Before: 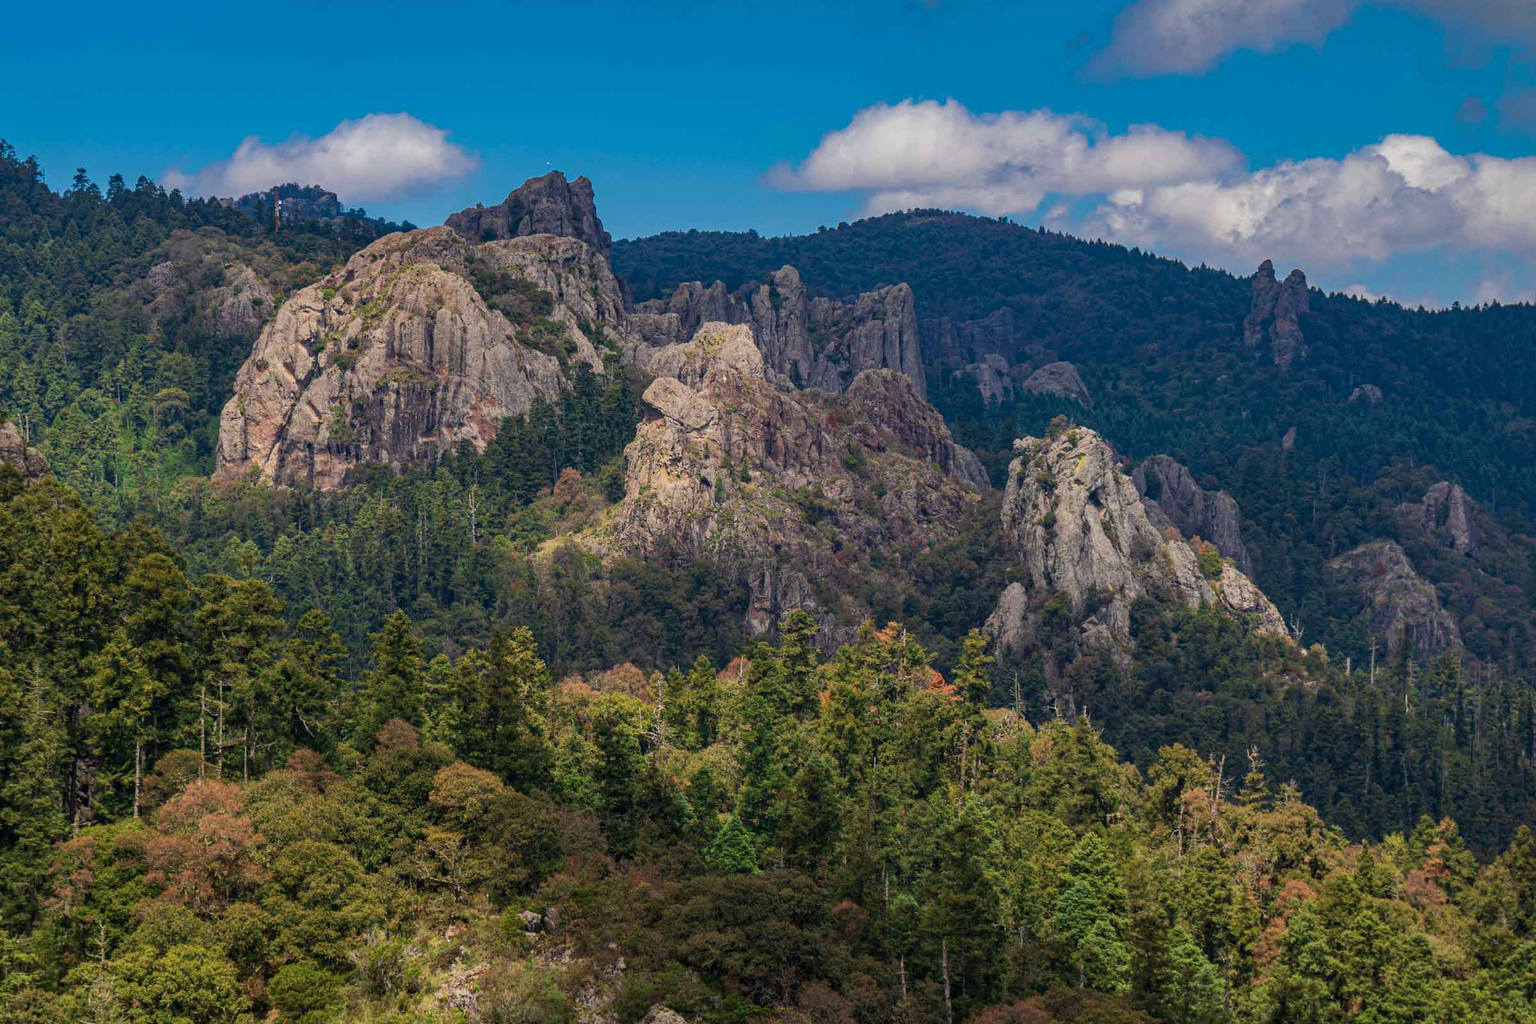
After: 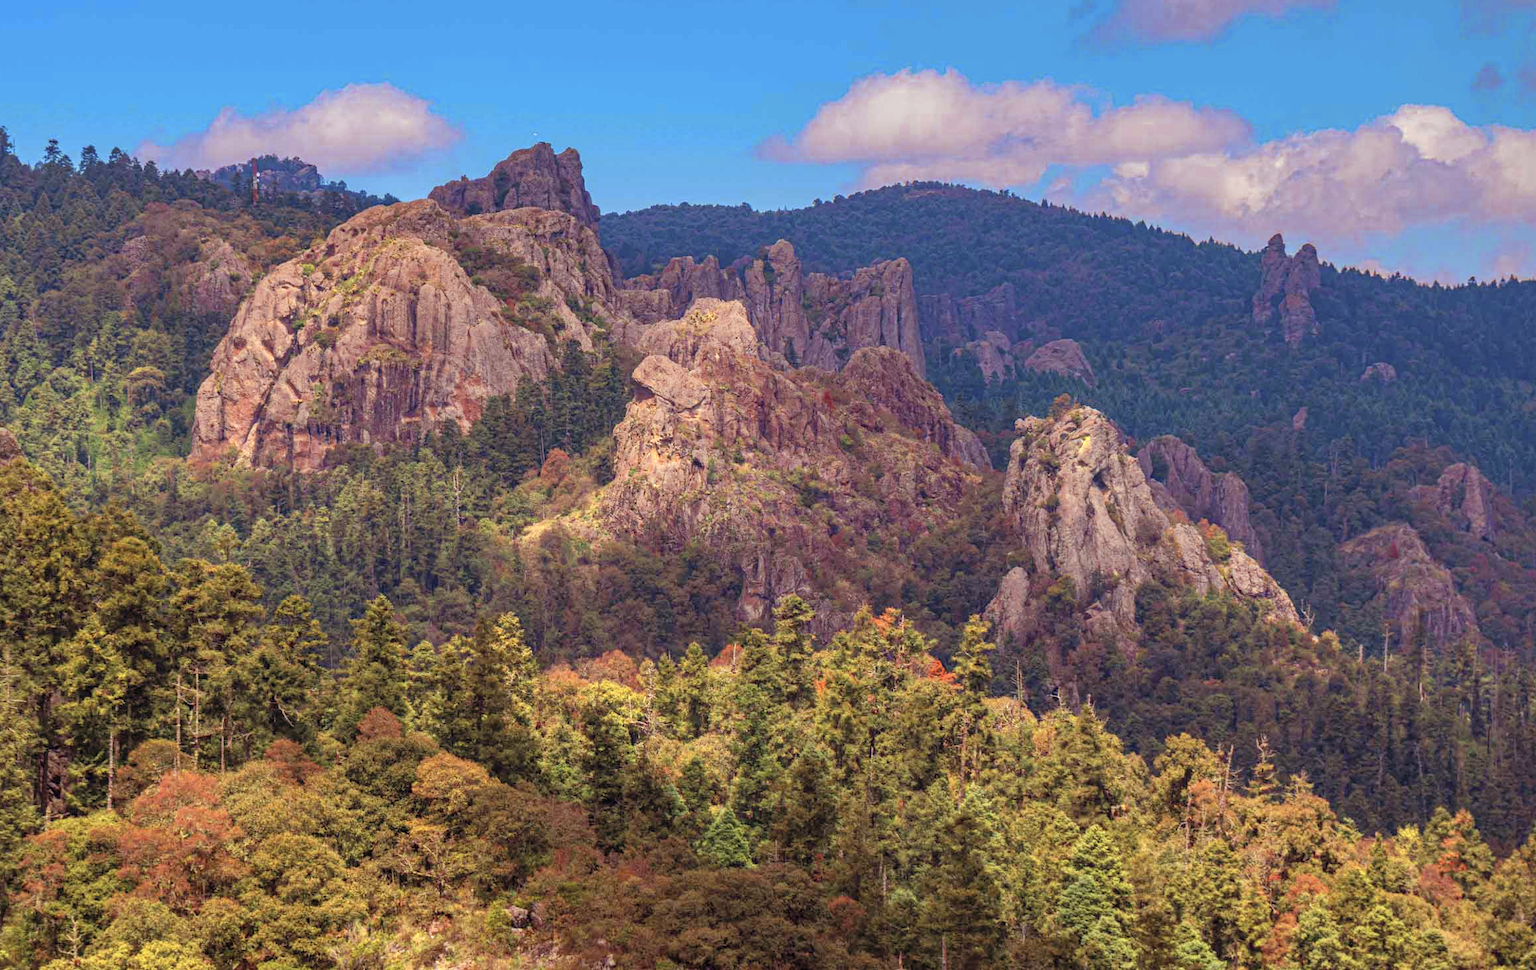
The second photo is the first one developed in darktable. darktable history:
contrast brightness saturation: brightness 0.15
crop: left 1.964%, top 3.251%, right 1.122%, bottom 4.933%
color zones: curves: ch0 [(0.004, 0.305) (0.261, 0.623) (0.389, 0.399) (0.708, 0.571) (0.947, 0.34)]; ch1 [(0.025, 0.645) (0.229, 0.584) (0.326, 0.551) (0.484, 0.262) (0.757, 0.643)]
rgb levels: mode RGB, independent channels, levels [[0, 0.474, 1], [0, 0.5, 1], [0, 0.5, 1]]
